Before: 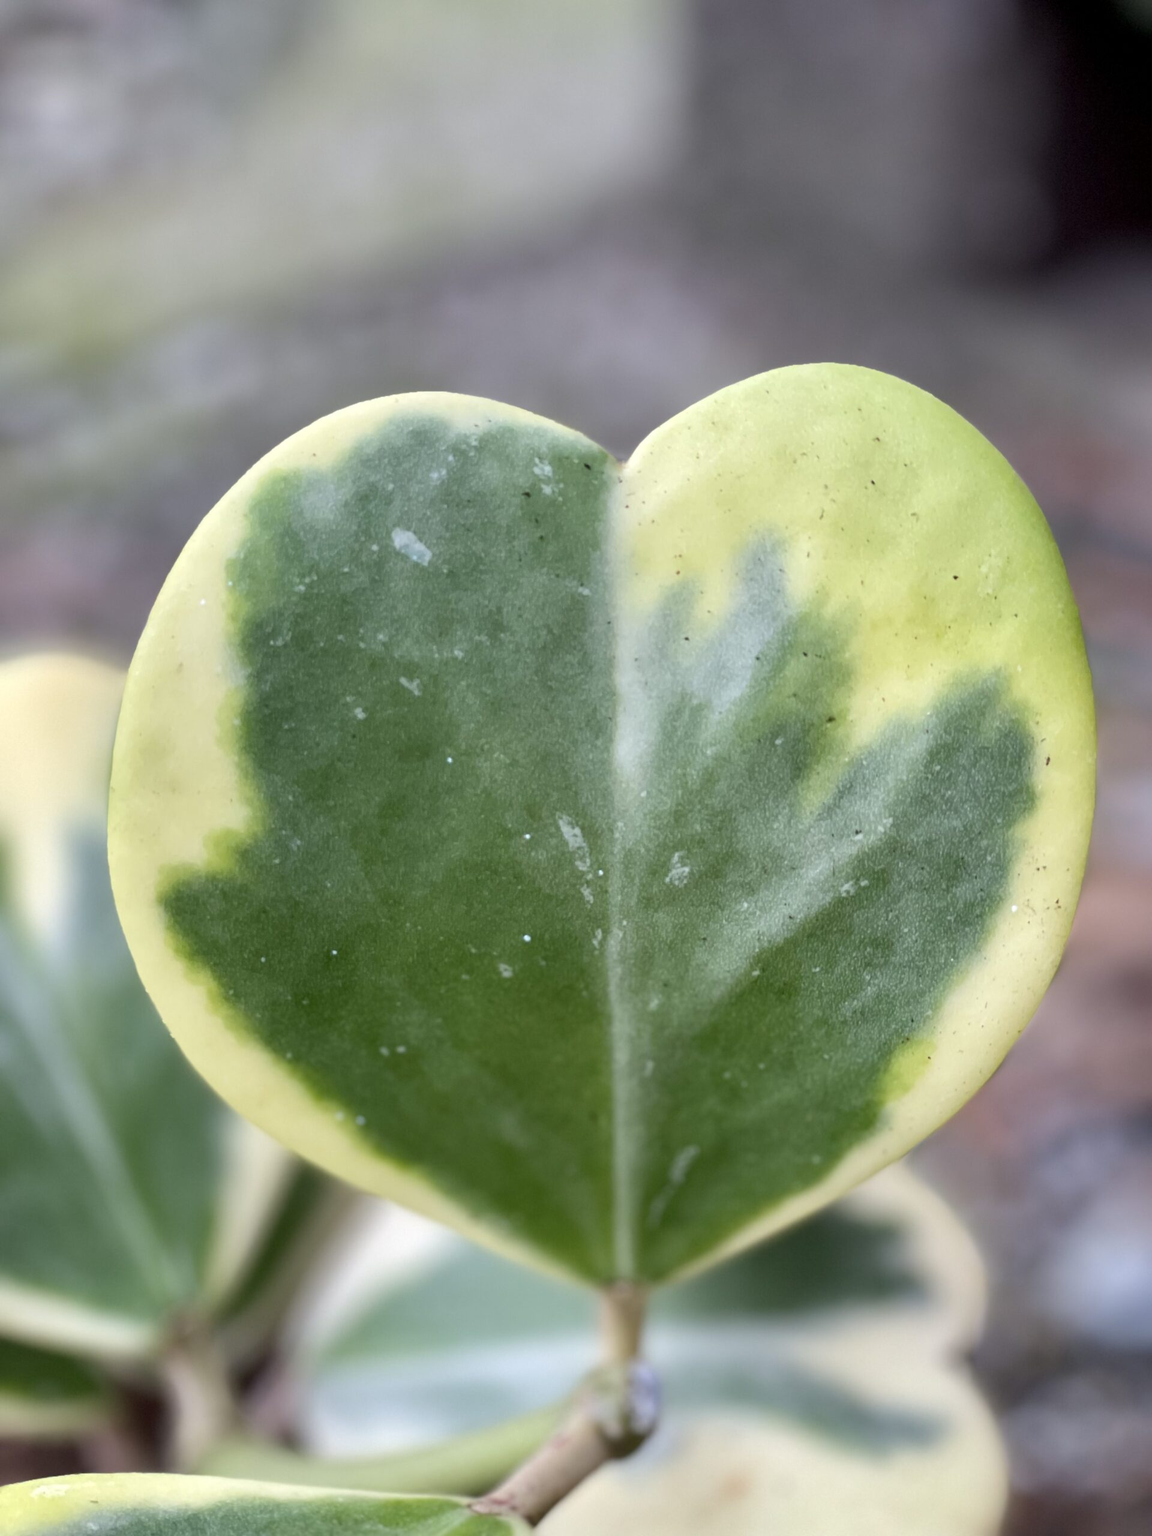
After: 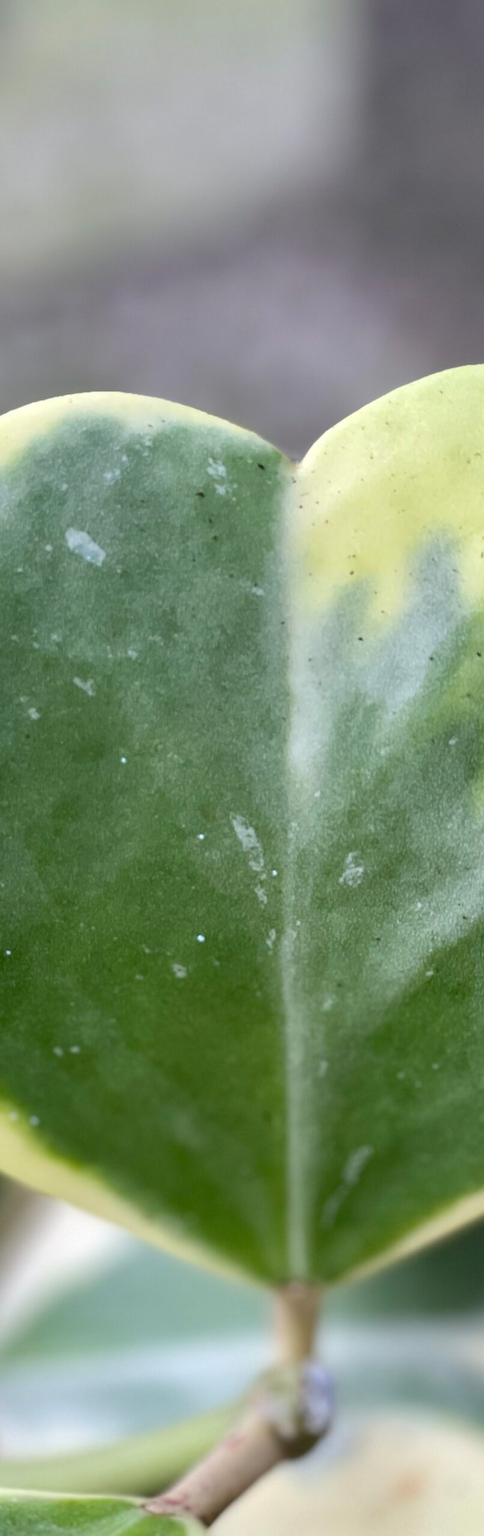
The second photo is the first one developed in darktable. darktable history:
crop: left 28.37%, right 29.497%
